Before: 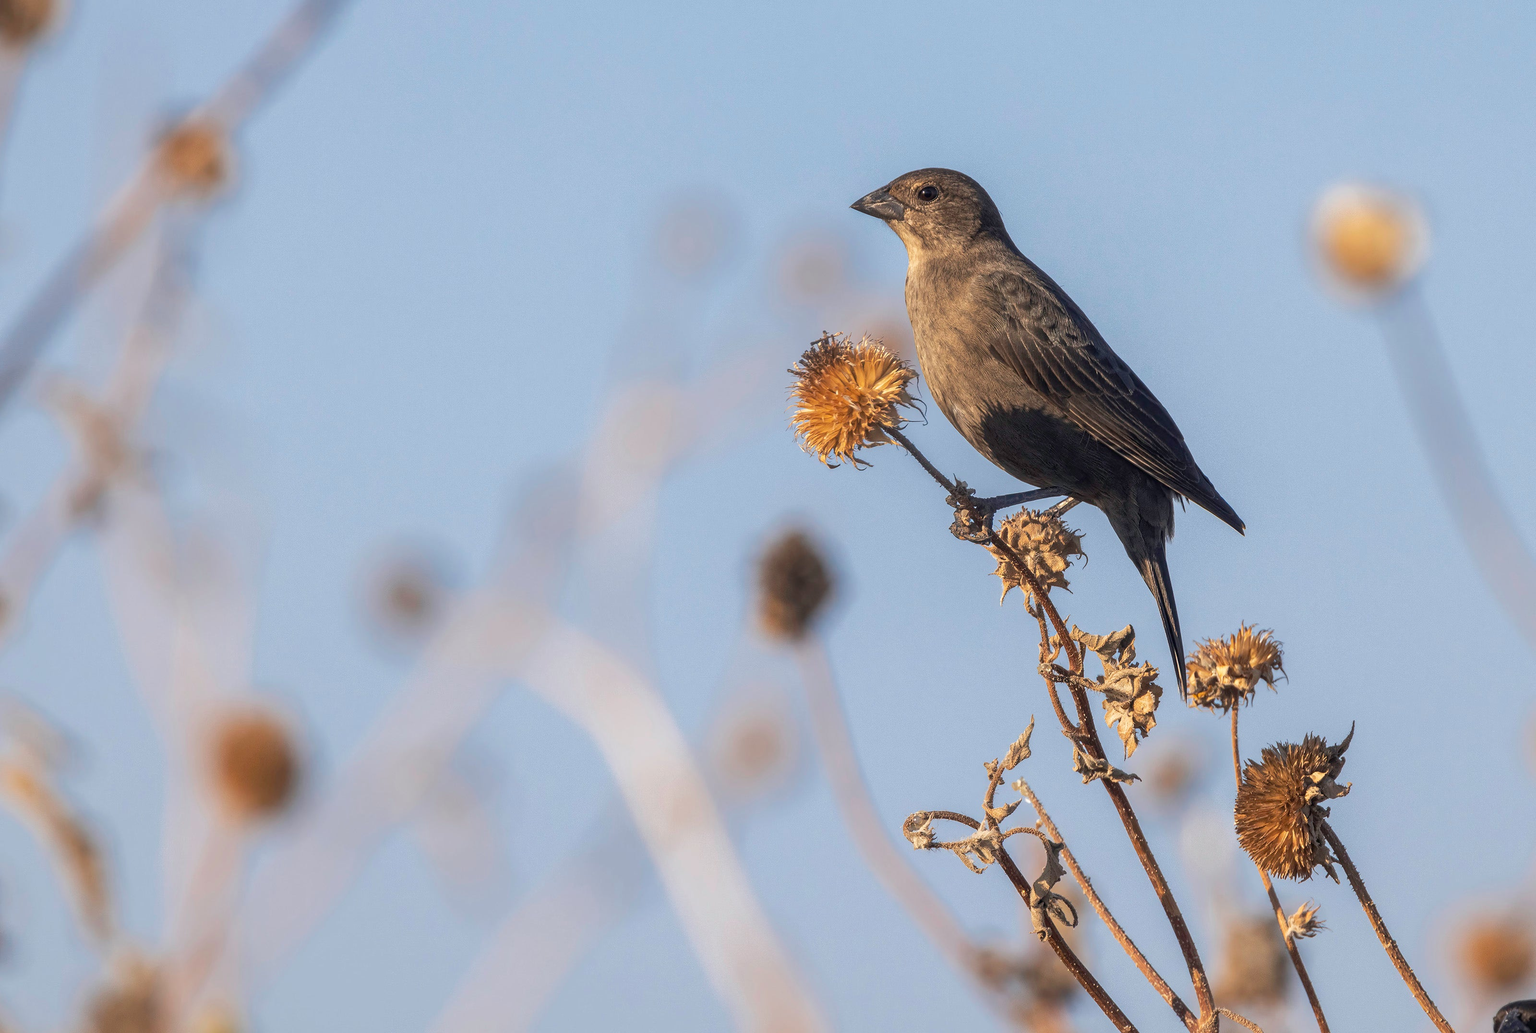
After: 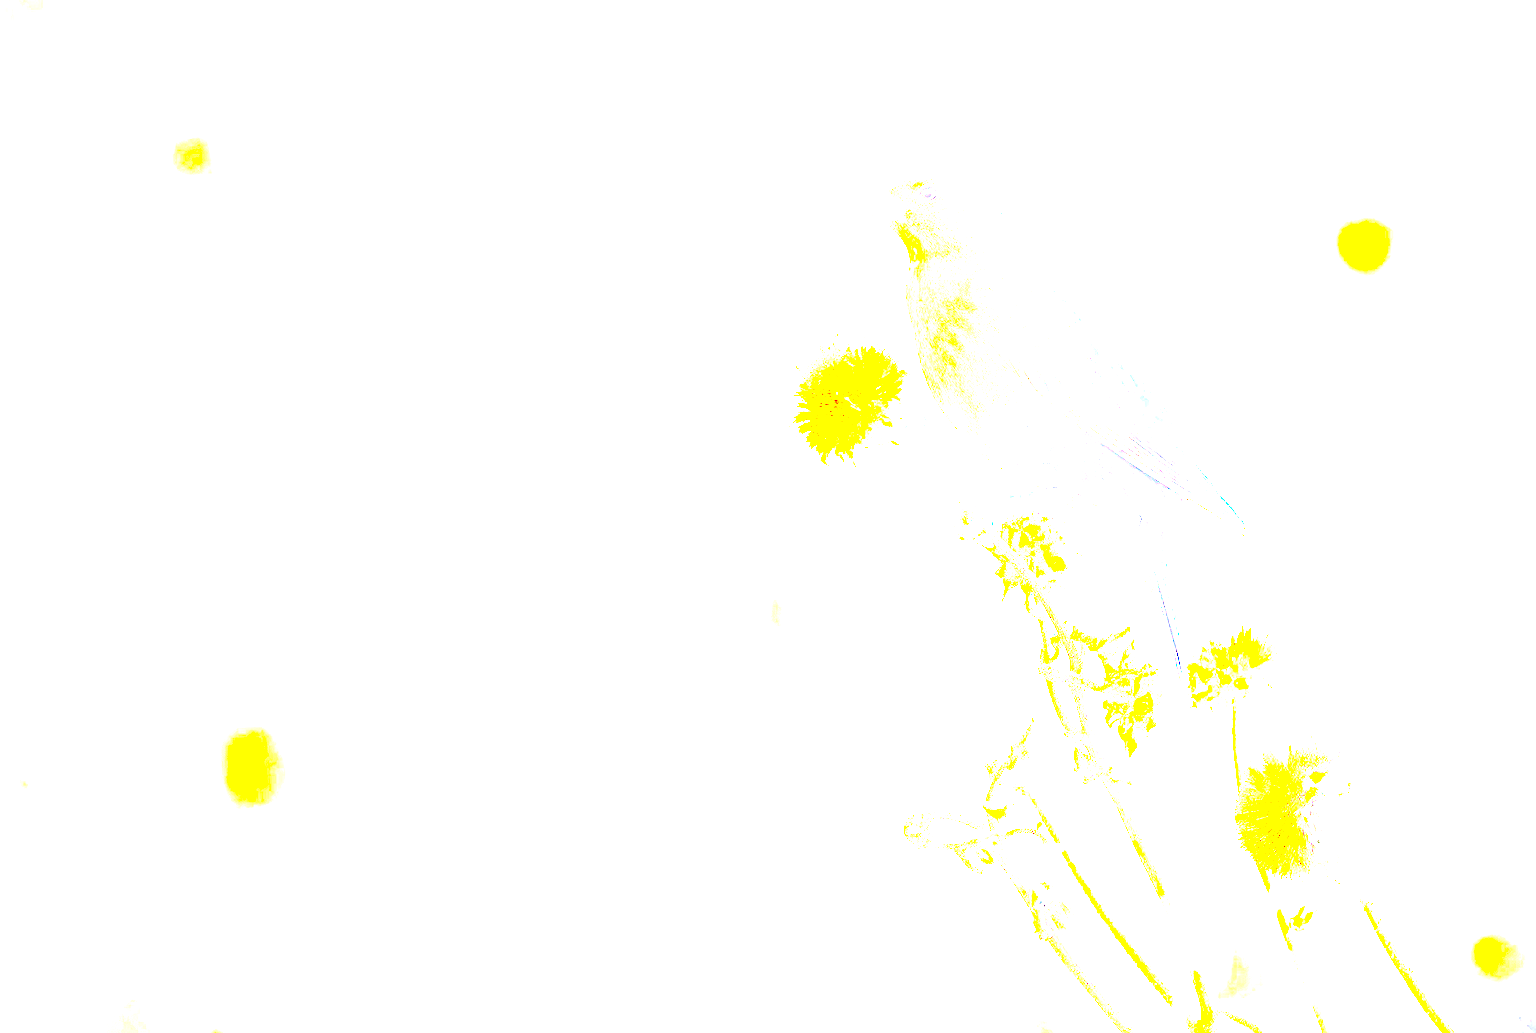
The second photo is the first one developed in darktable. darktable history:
contrast brightness saturation: contrast 0.32, brightness -0.08, saturation 0.17
exposure: exposure 8 EV, compensate highlight preservation false
